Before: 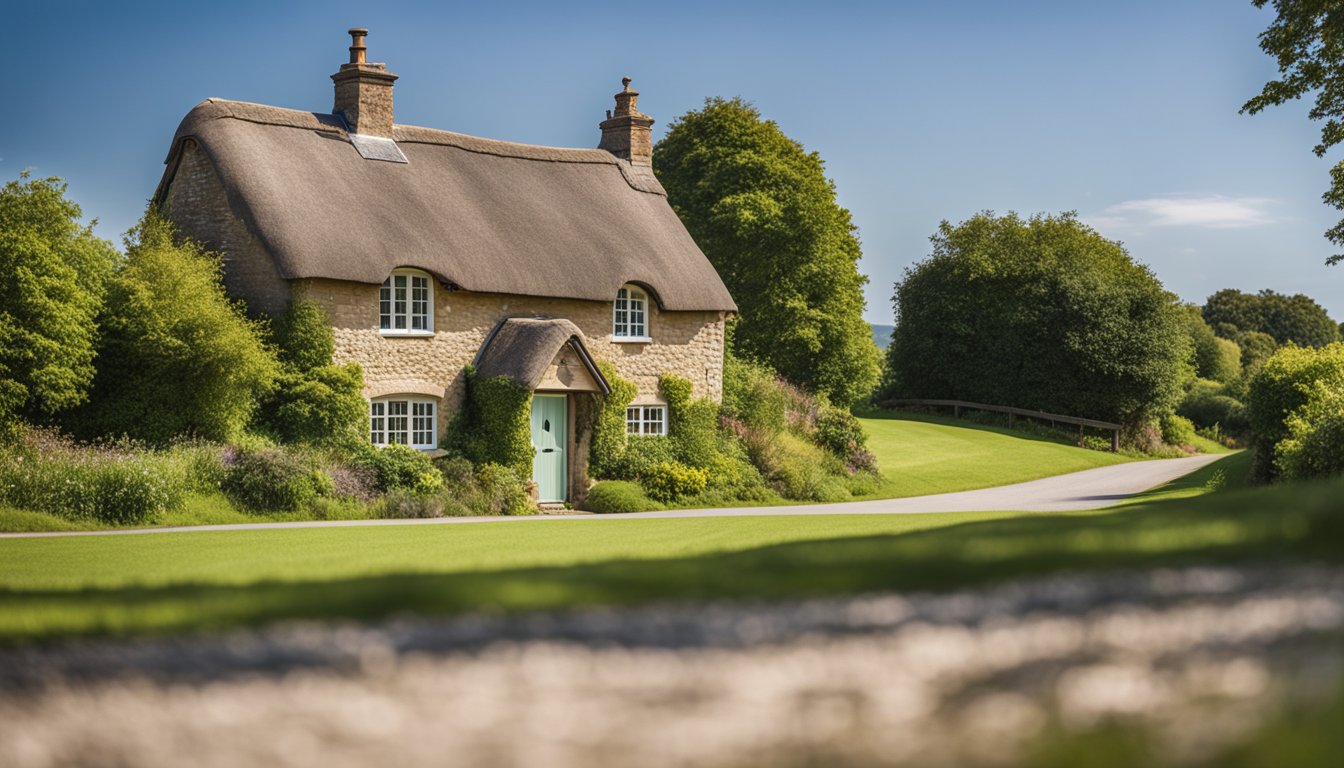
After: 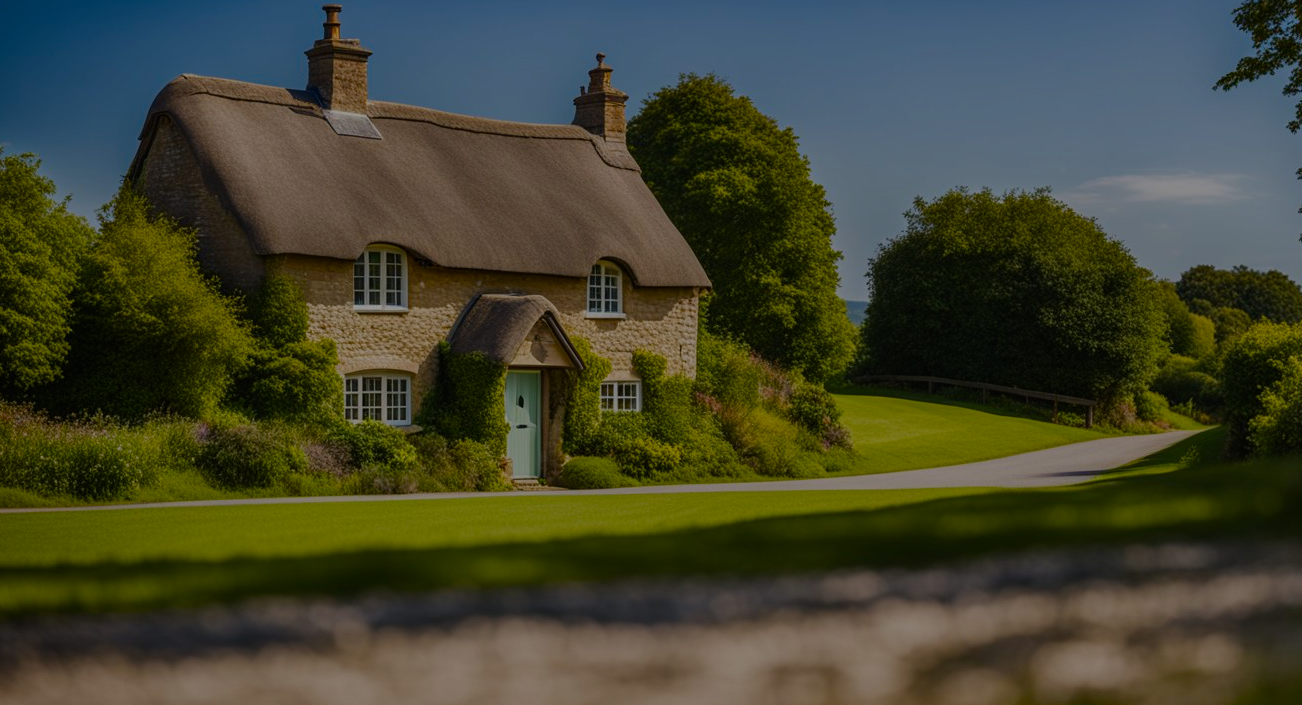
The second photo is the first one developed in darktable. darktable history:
color balance rgb: perceptual saturation grading › global saturation 25%, perceptual saturation grading › highlights -50%, perceptual saturation grading › shadows 30%, perceptual brilliance grading › global brilliance 12%, global vibrance 20%
crop: left 1.964%, top 3.251%, right 1.122%, bottom 4.933%
exposure: exposure -2.002 EV, compensate highlight preservation false
